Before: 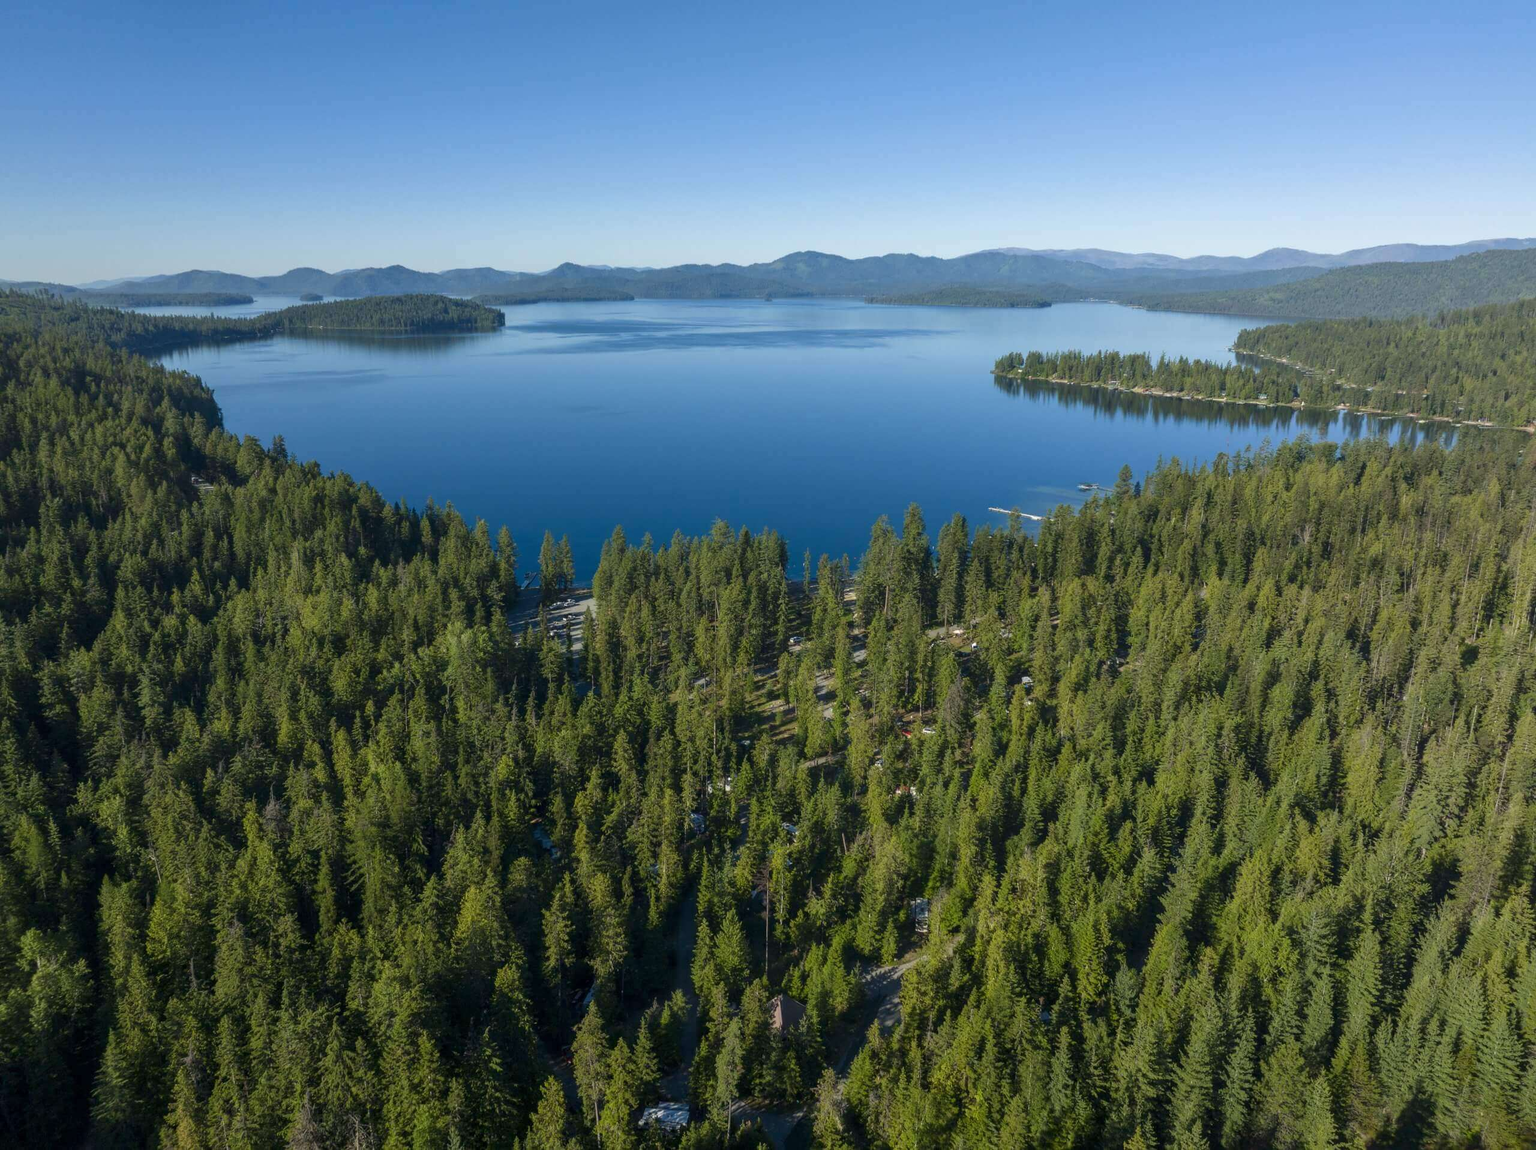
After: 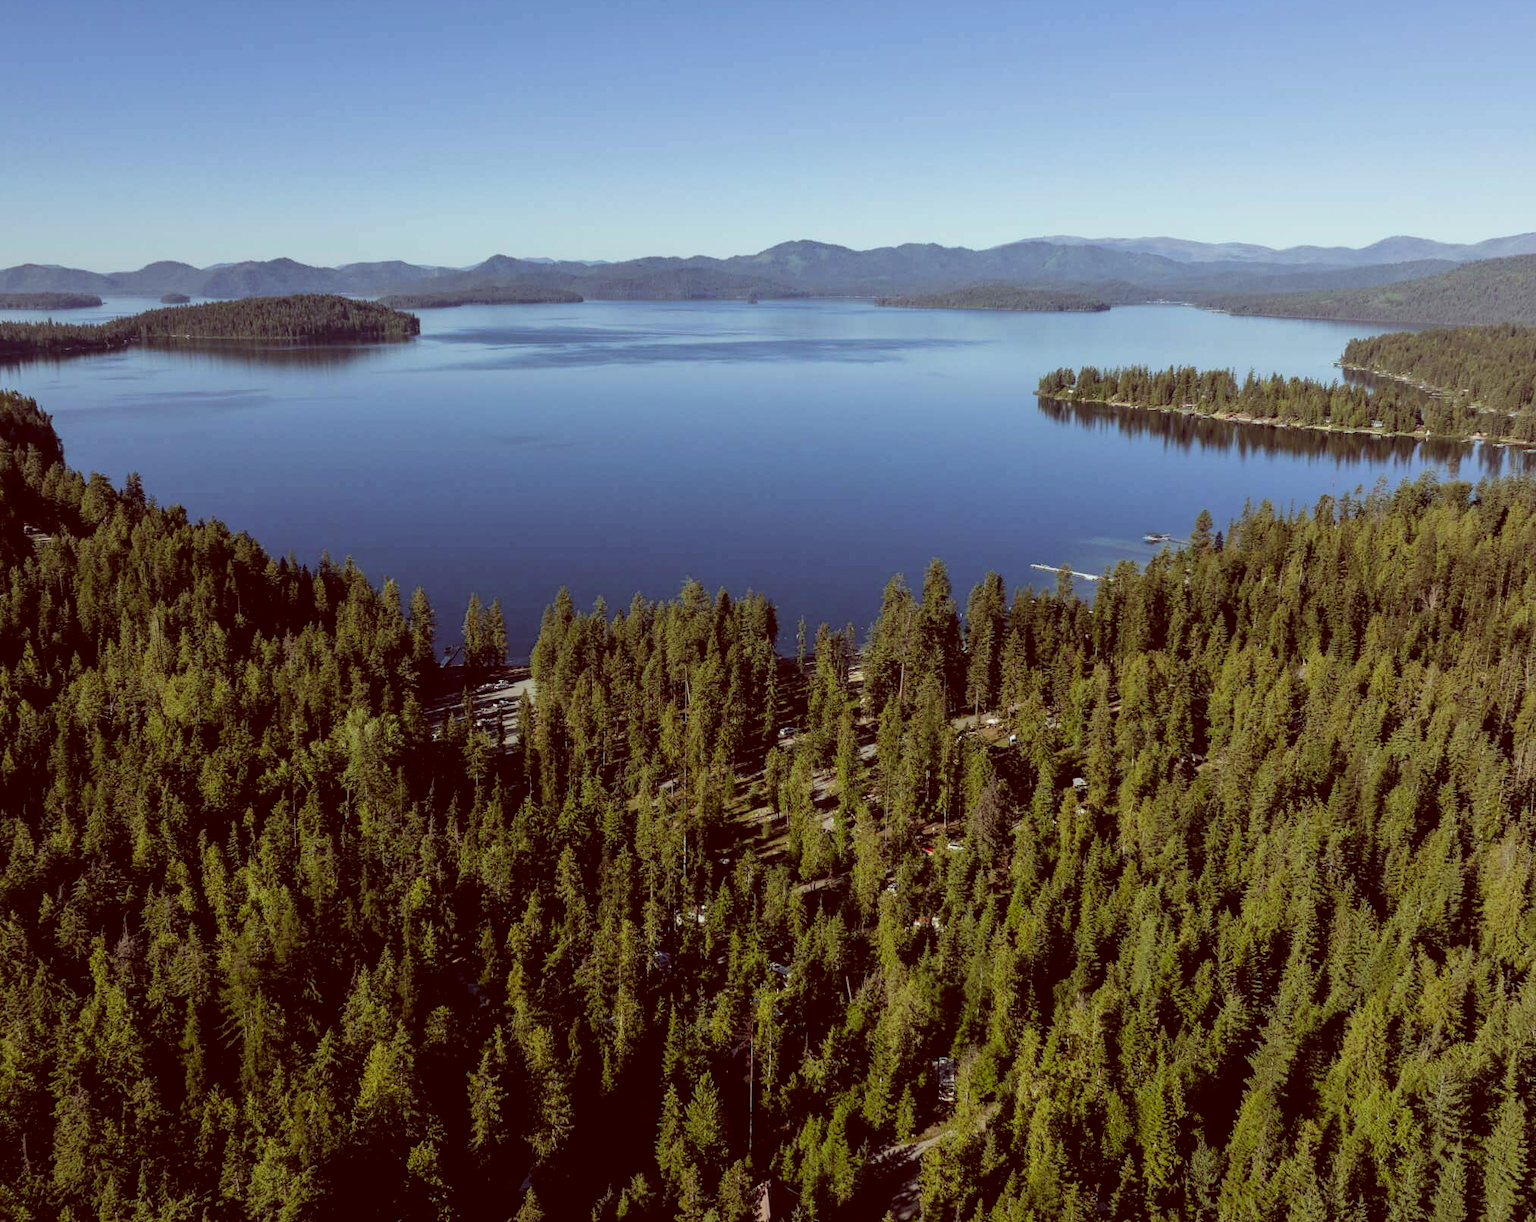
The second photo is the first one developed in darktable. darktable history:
filmic rgb: black relative exposure -5.12 EV, white relative exposure 3.19 EV, hardness 3.42, contrast 1.196, highlights saturation mix -29.38%
crop: left 11.268%, top 5.342%, right 9.58%, bottom 10.505%
color correction: highlights a* -7.1, highlights b* -0.144, shadows a* 20.29, shadows b* 11.23
